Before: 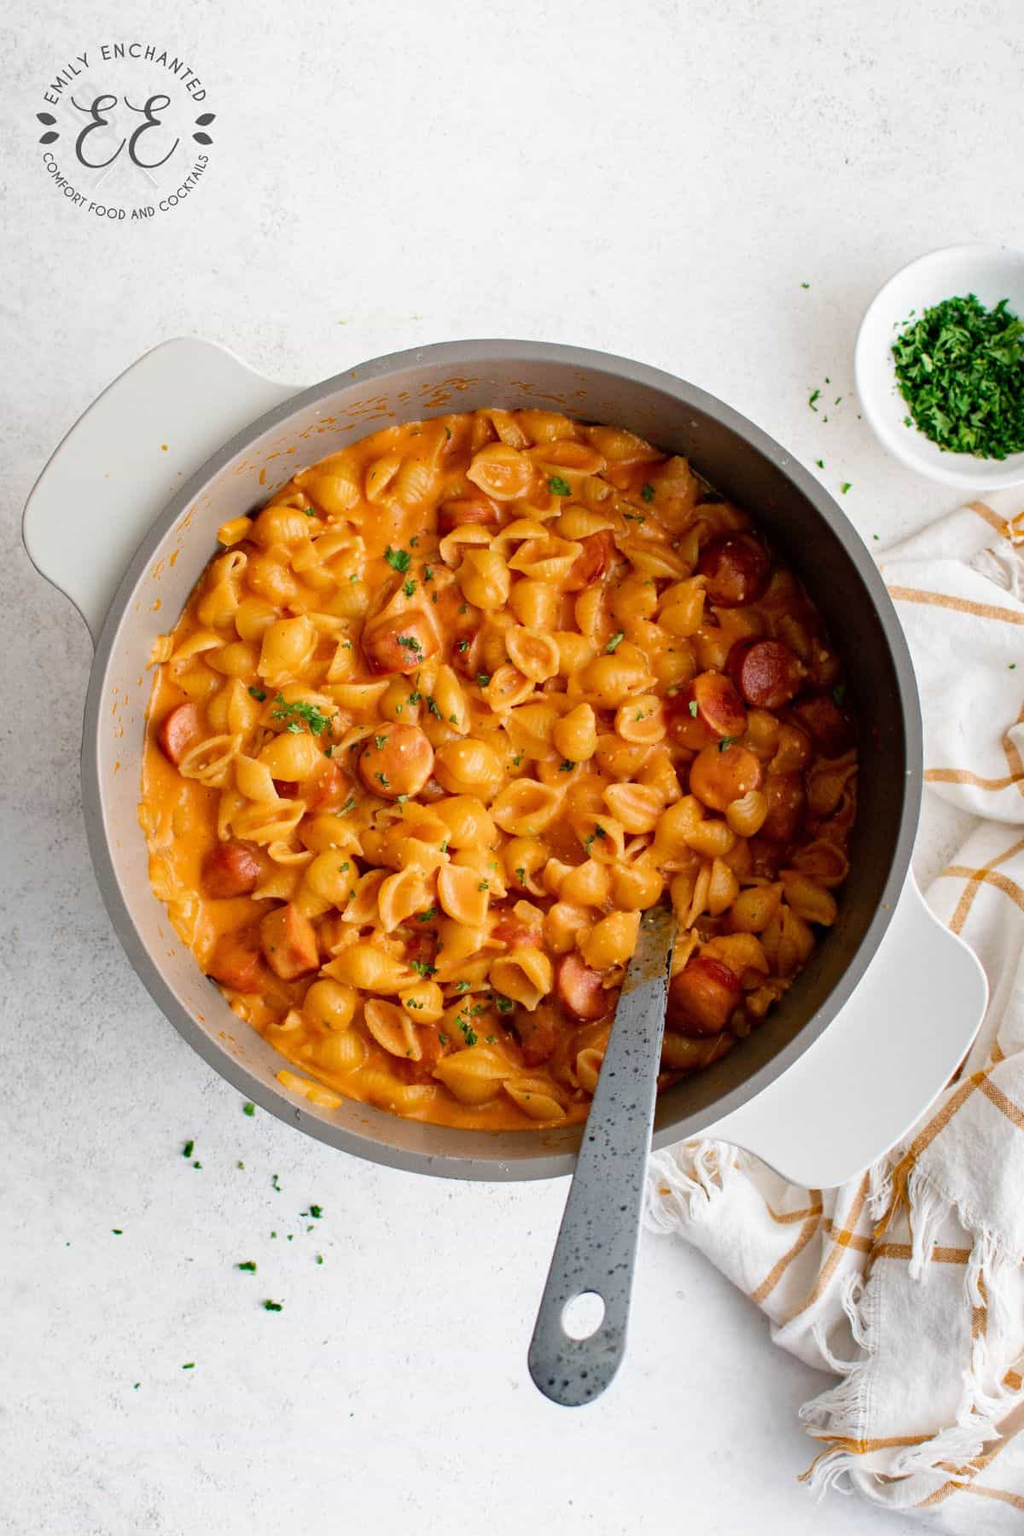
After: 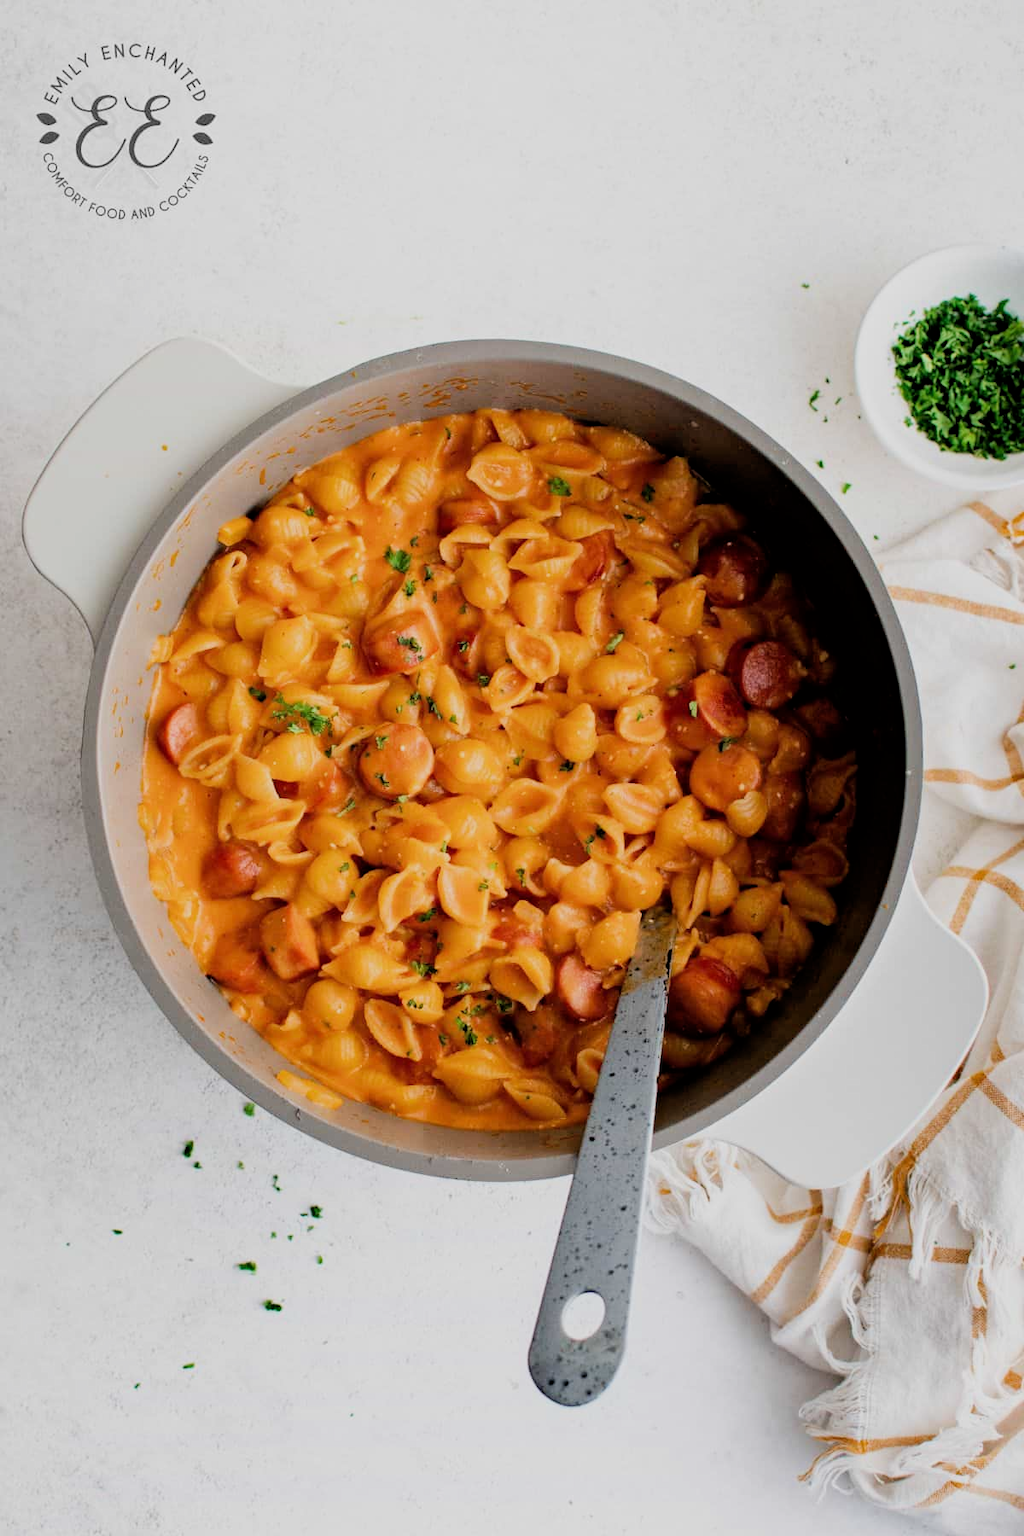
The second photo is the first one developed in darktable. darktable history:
filmic rgb: black relative exposure -5.12 EV, white relative exposure 3.96 EV, threshold 5.97 EV, hardness 2.9, contrast 1.1, enable highlight reconstruction true
